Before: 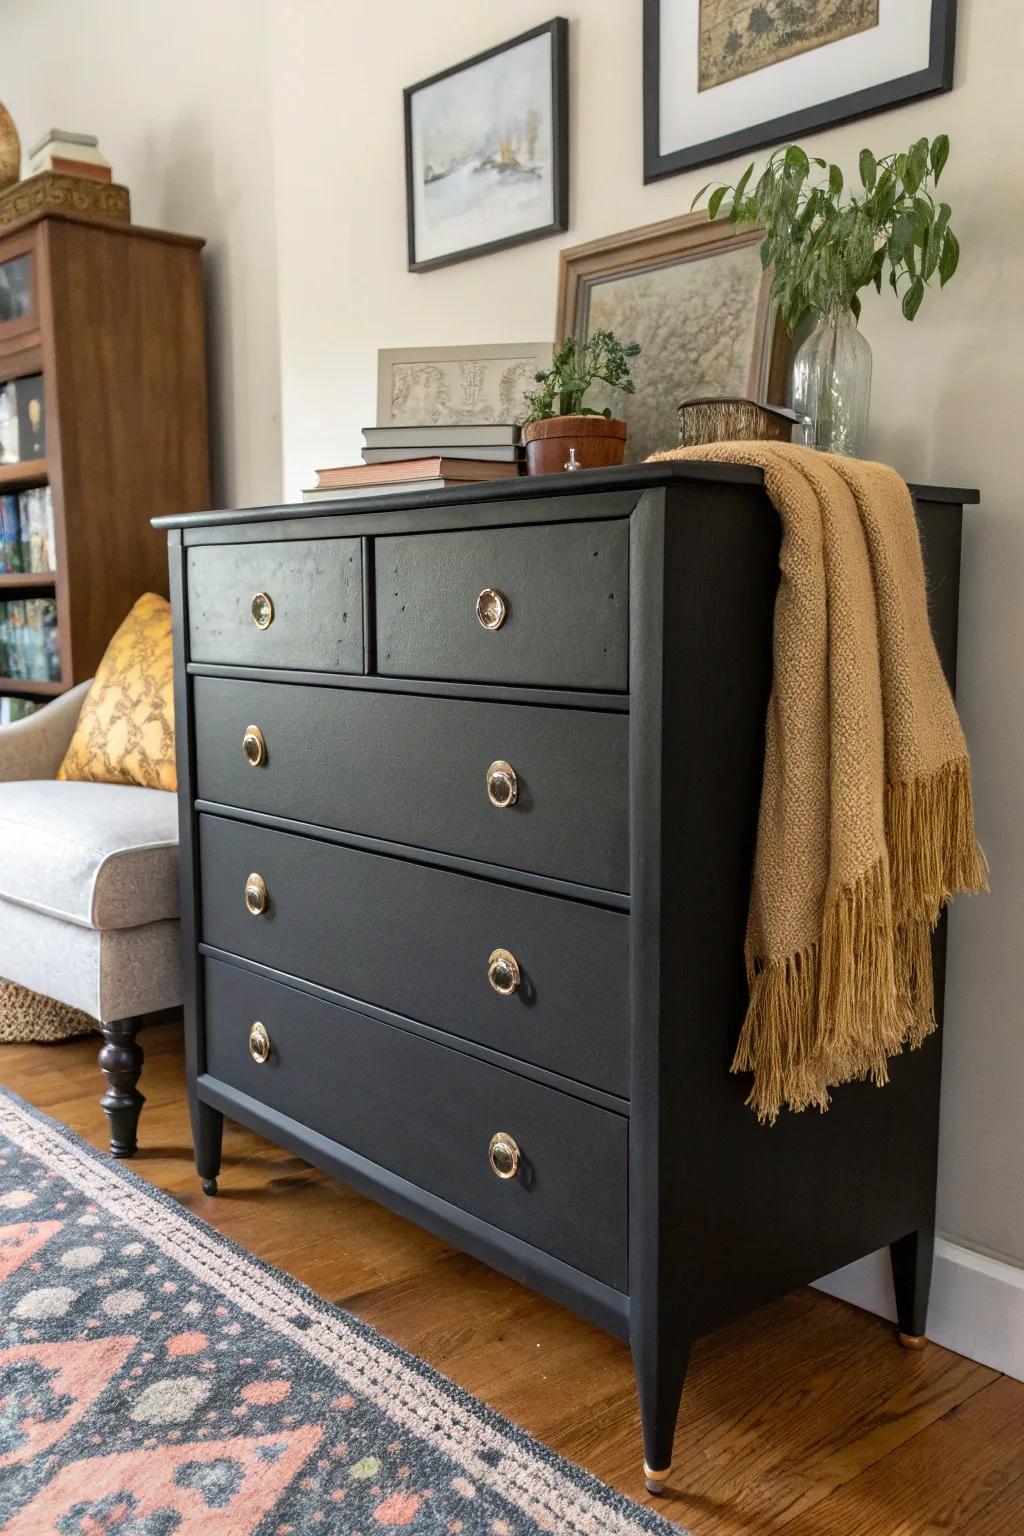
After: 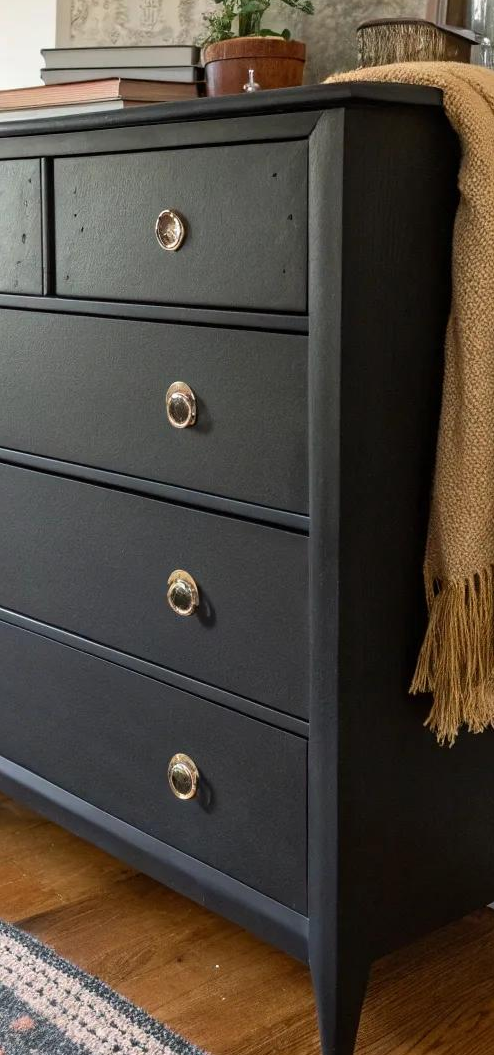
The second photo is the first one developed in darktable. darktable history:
crop: left 31.373%, top 24.702%, right 20.314%, bottom 6.597%
